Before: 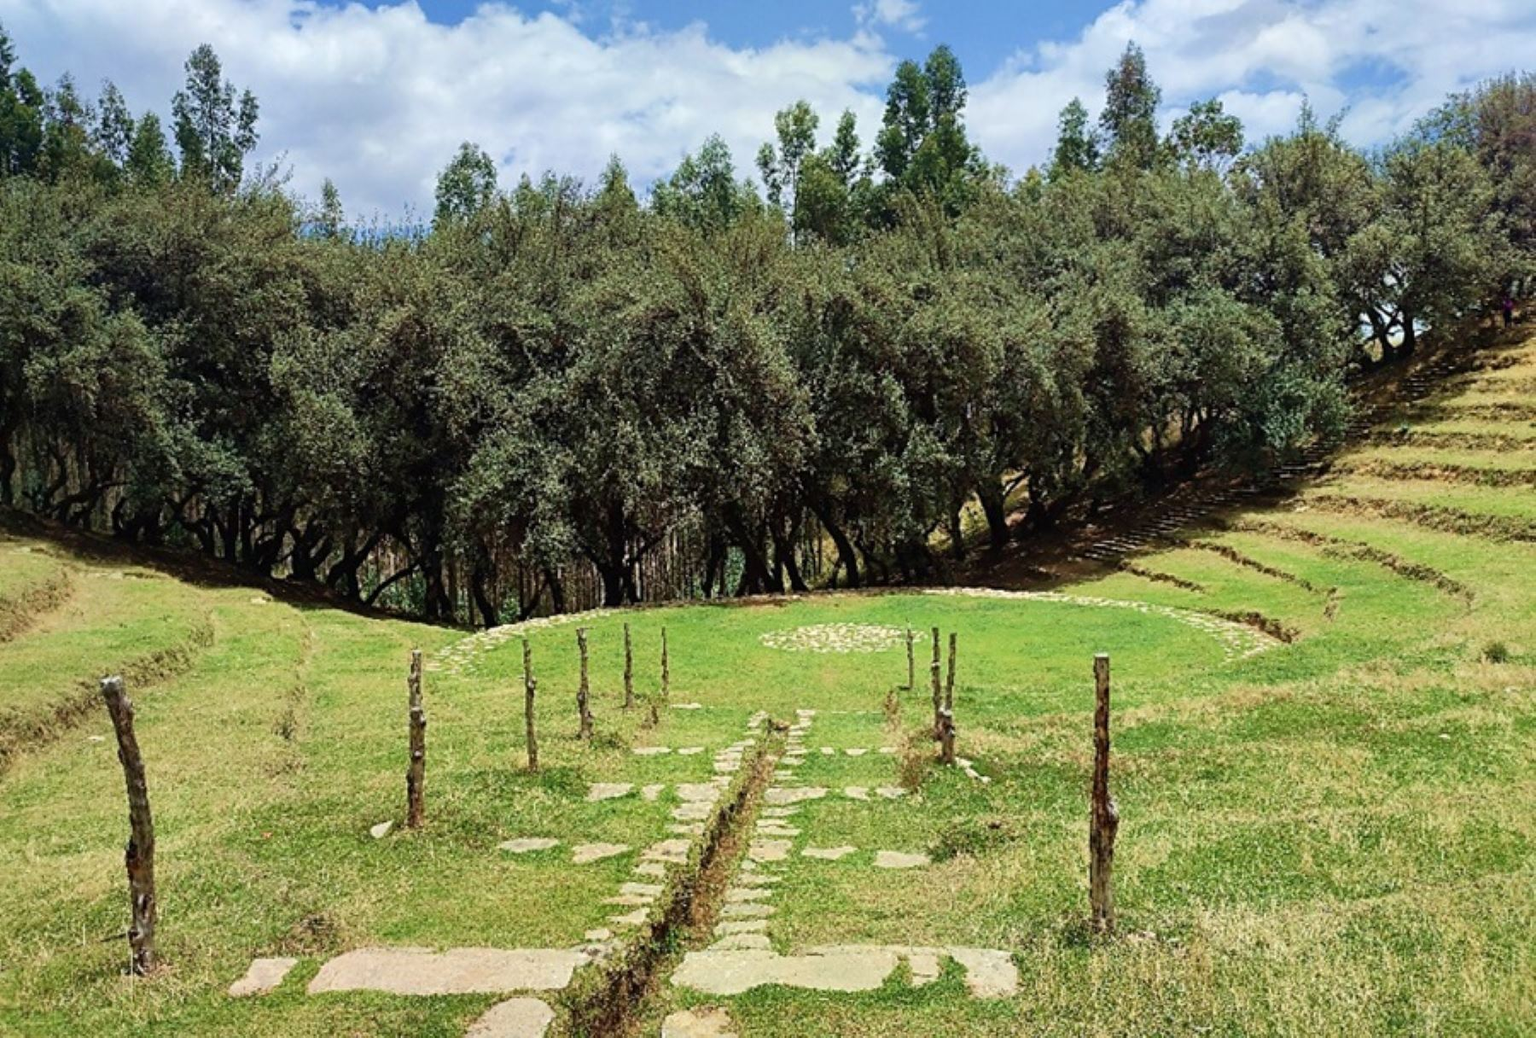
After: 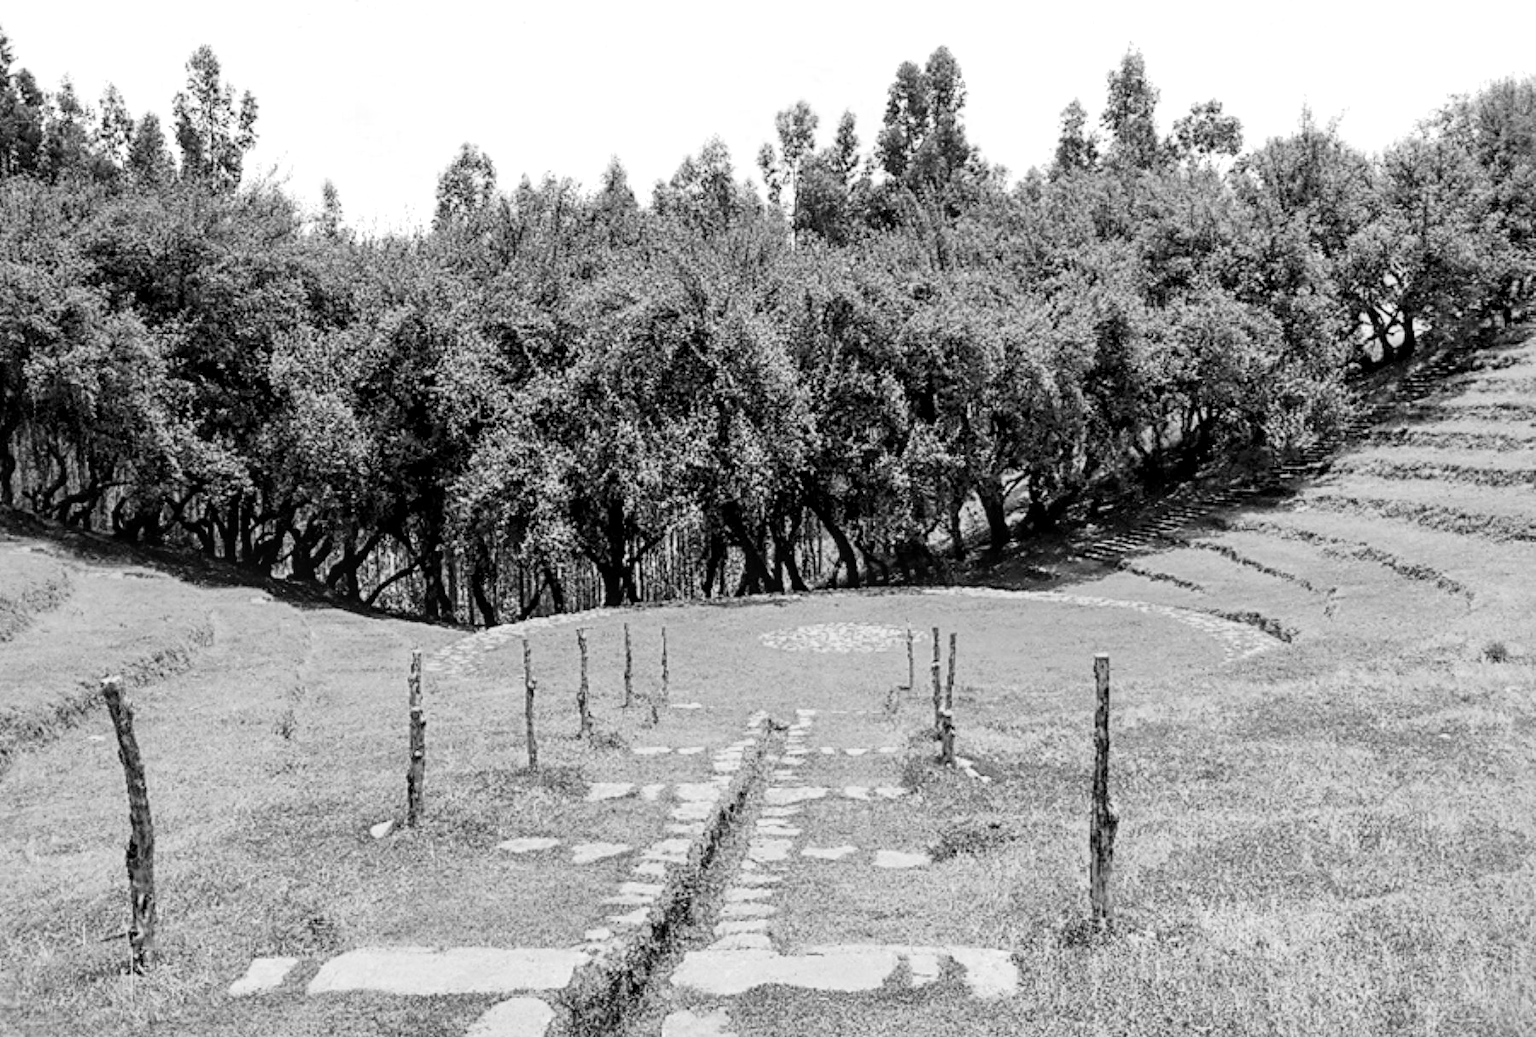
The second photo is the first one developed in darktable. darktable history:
color zones: curves: ch0 [(0, 0.613) (0.01, 0.613) (0.245, 0.448) (0.498, 0.529) (0.642, 0.665) (0.879, 0.777) (0.99, 0.613)]; ch1 [(0, 0) (0.143, 0) (0.286, 0) (0.429, 0) (0.571, 0) (0.714, 0) (0.857, 0)], mix 39.69%
filmic rgb: black relative exposure -7.65 EV, white relative exposure 4.56 EV, hardness 3.61
exposure: black level correction 0.001, exposure 1.398 EV, compensate exposure bias true, compensate highlight preservation false
local contrast: detail 130%
